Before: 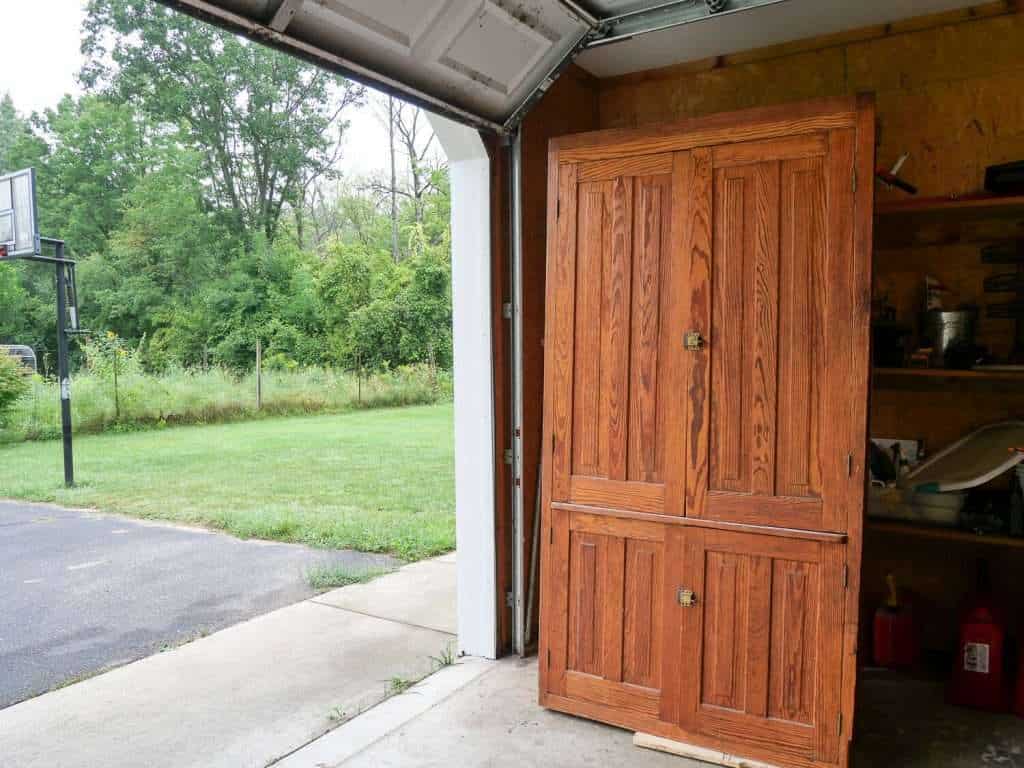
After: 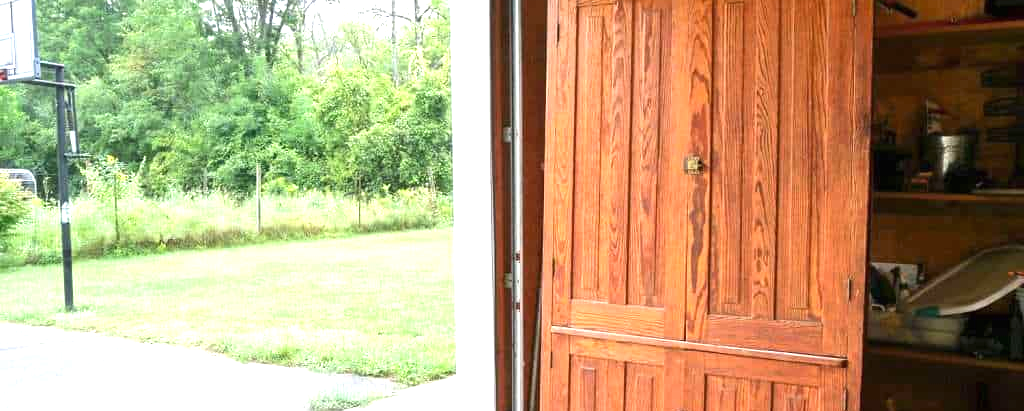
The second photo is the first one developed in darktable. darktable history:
crop and rotate: top 23.043%, bottom 23.437%
exposure: black level correction 0, exposure 1.1 EV, compensate exposure bias true, compensate highlight preservation false
